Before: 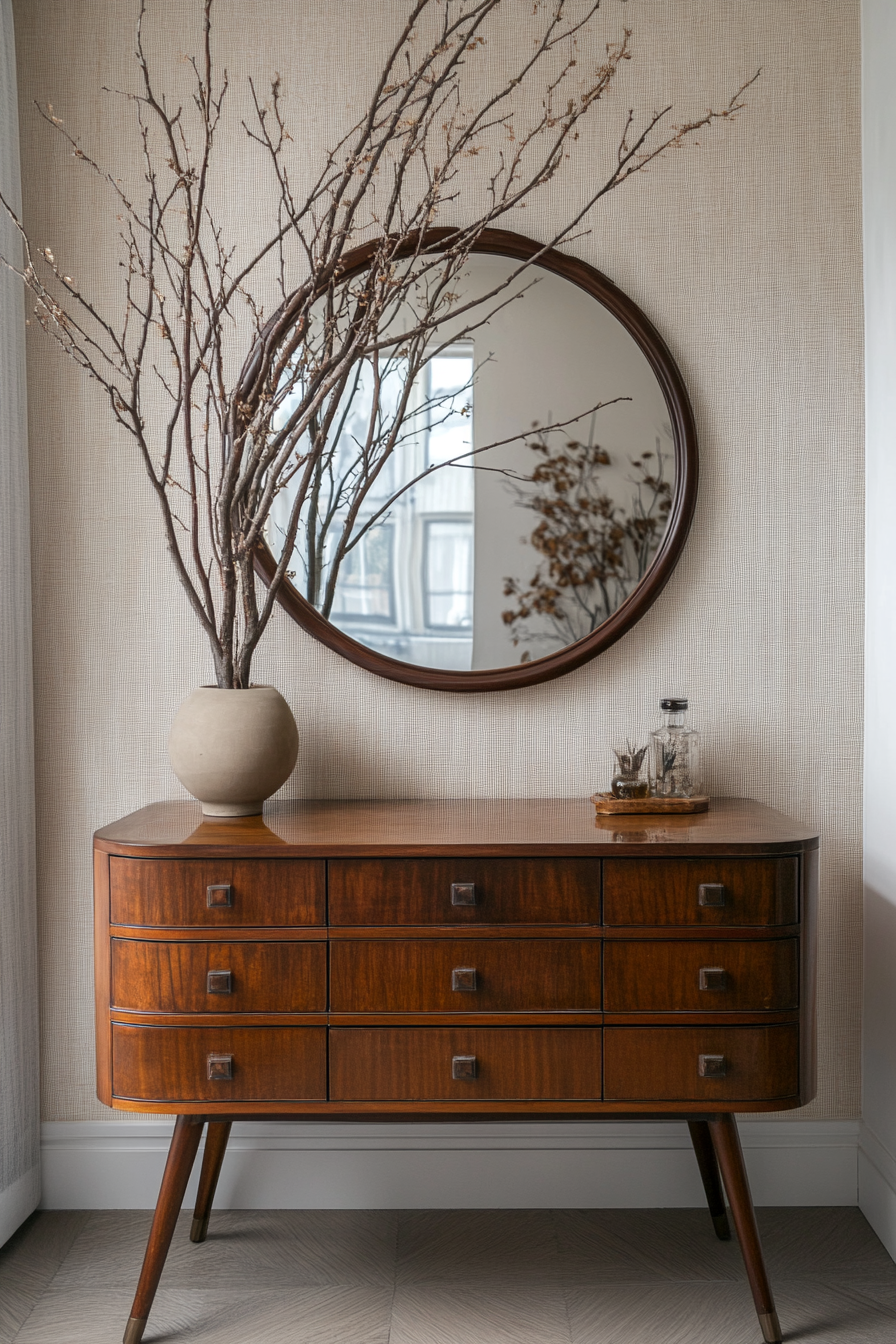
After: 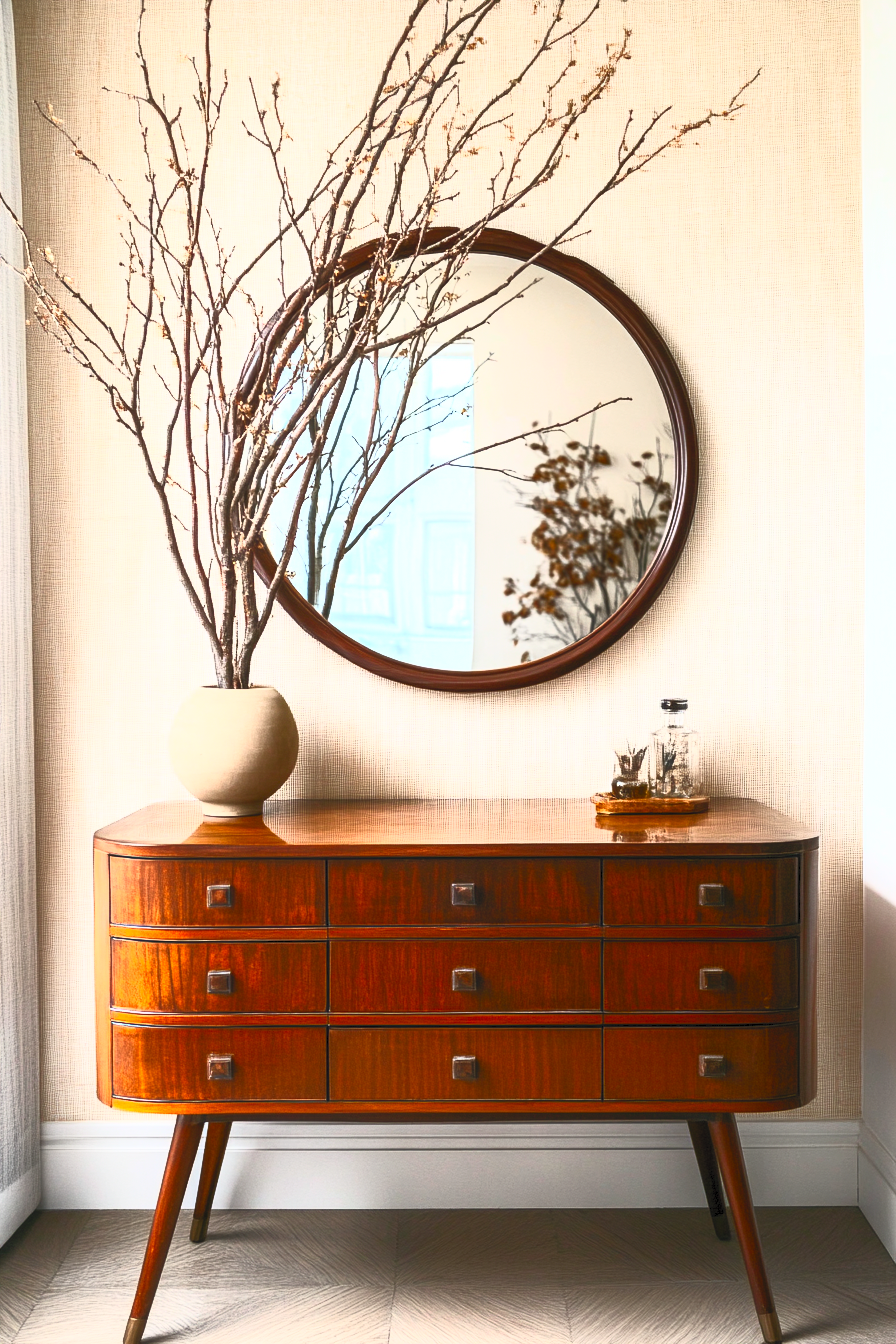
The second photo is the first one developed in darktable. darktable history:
contrast brightness saturation: contrast 0.988, brightness 0.985, saturation 0.985
